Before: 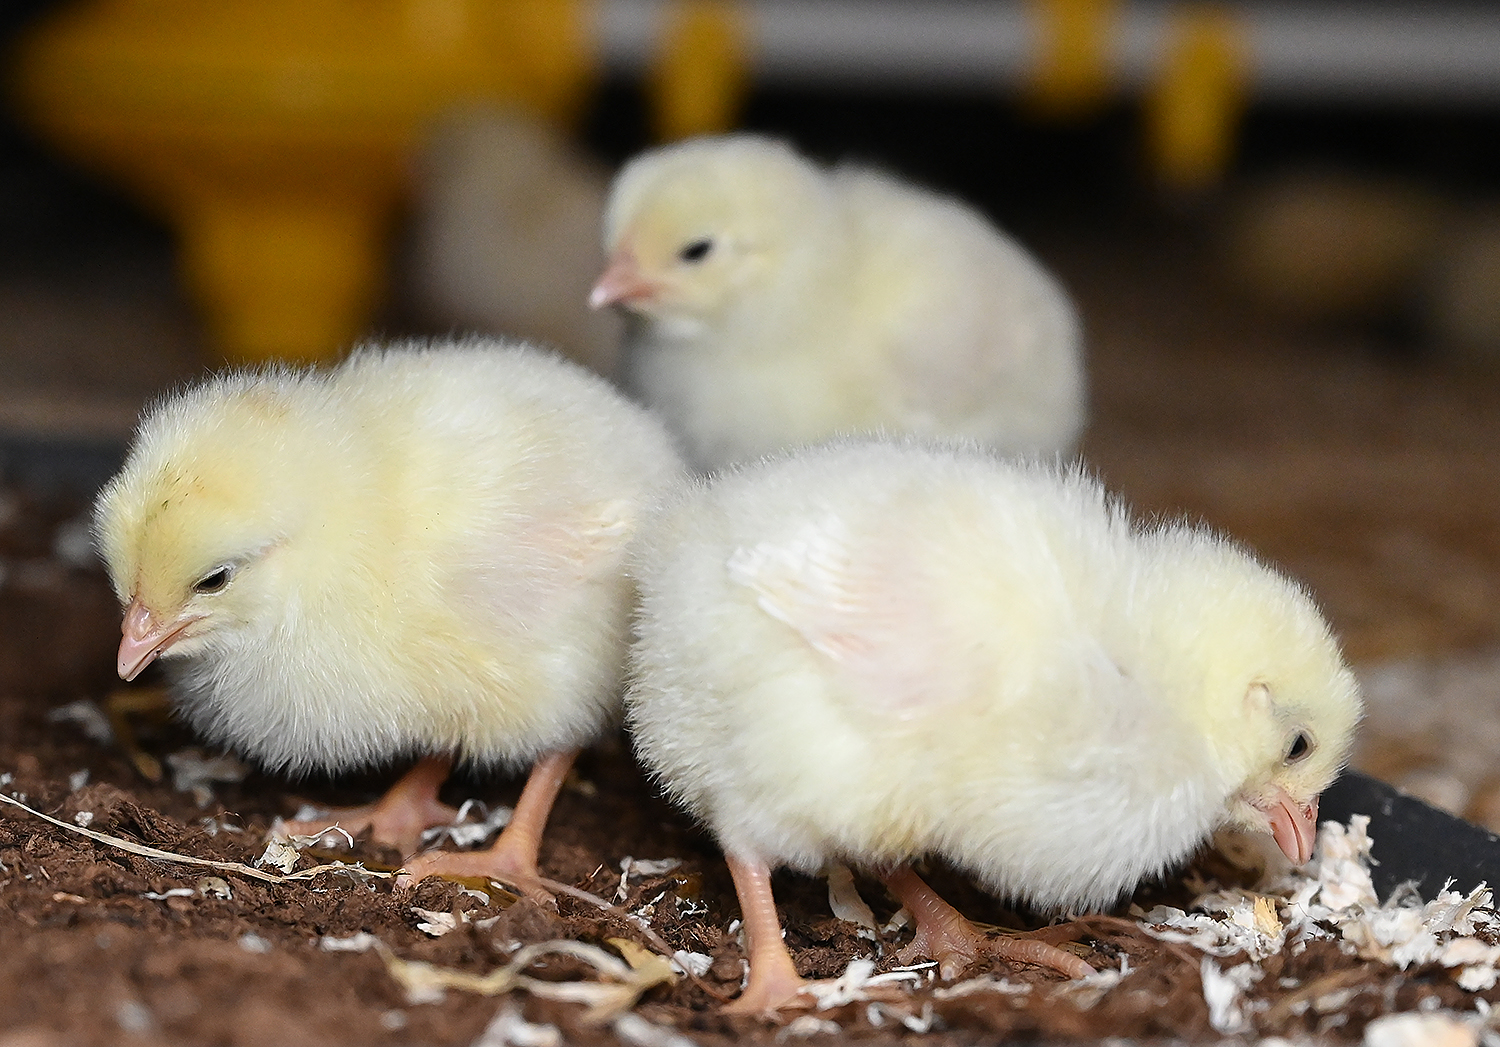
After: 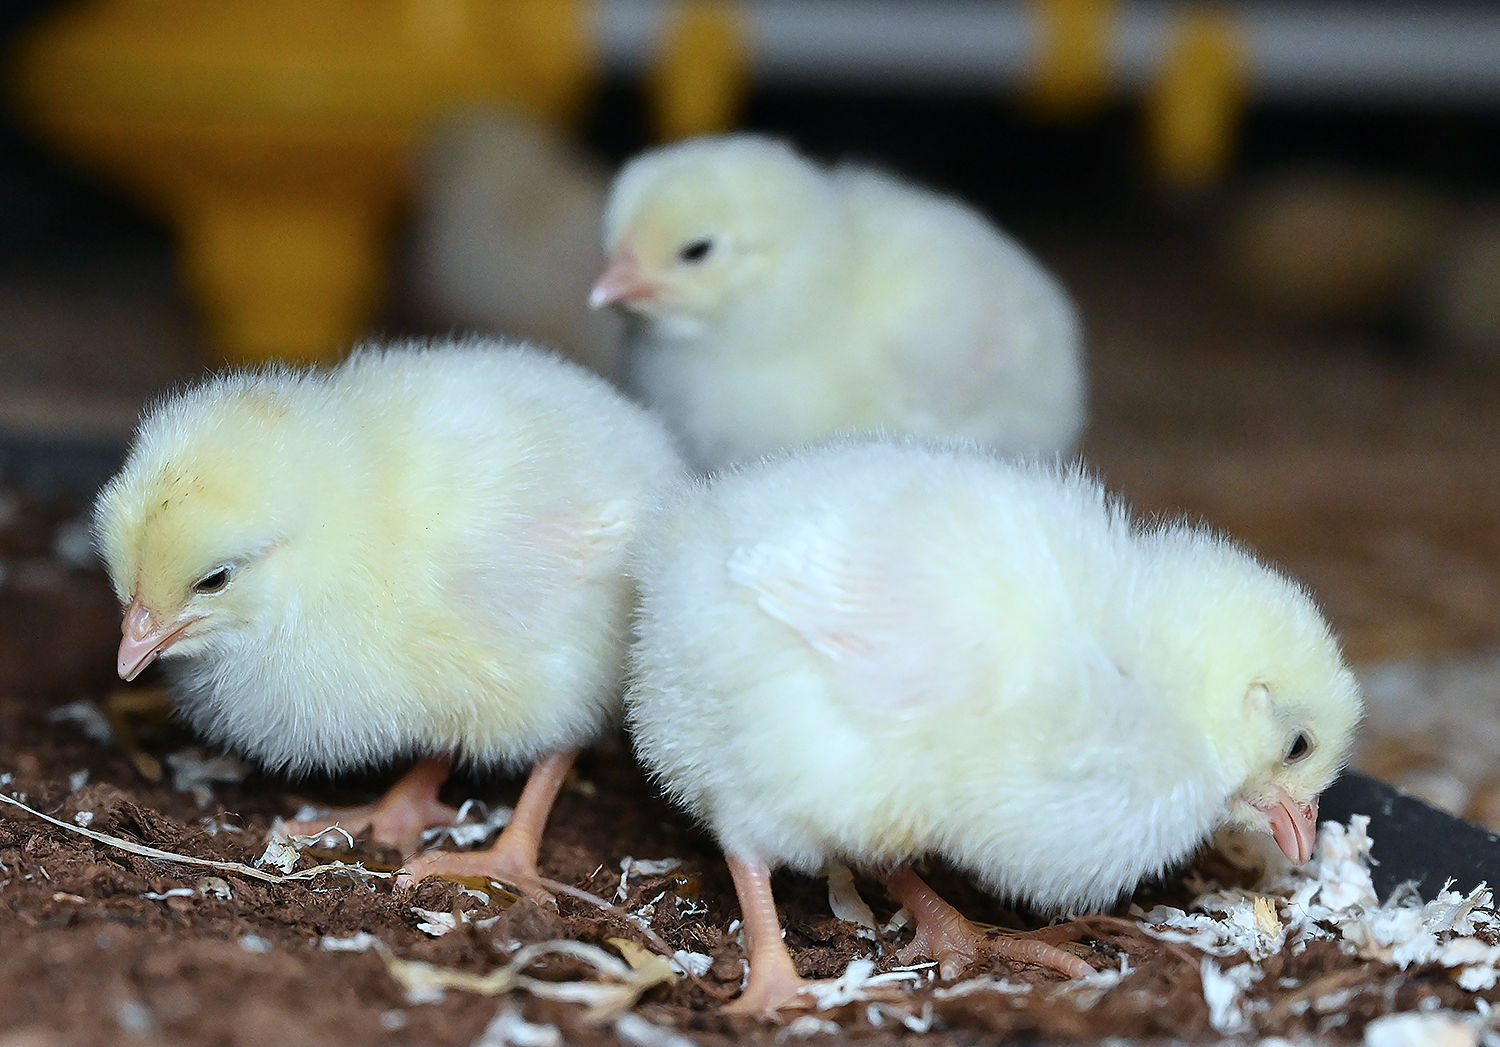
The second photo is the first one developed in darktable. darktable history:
color calibration: gray › normalize channels true, illuminant Planckian (black body), x 0.375, y 0.374, temperature 4119.28 K, gamut compression 0.007
